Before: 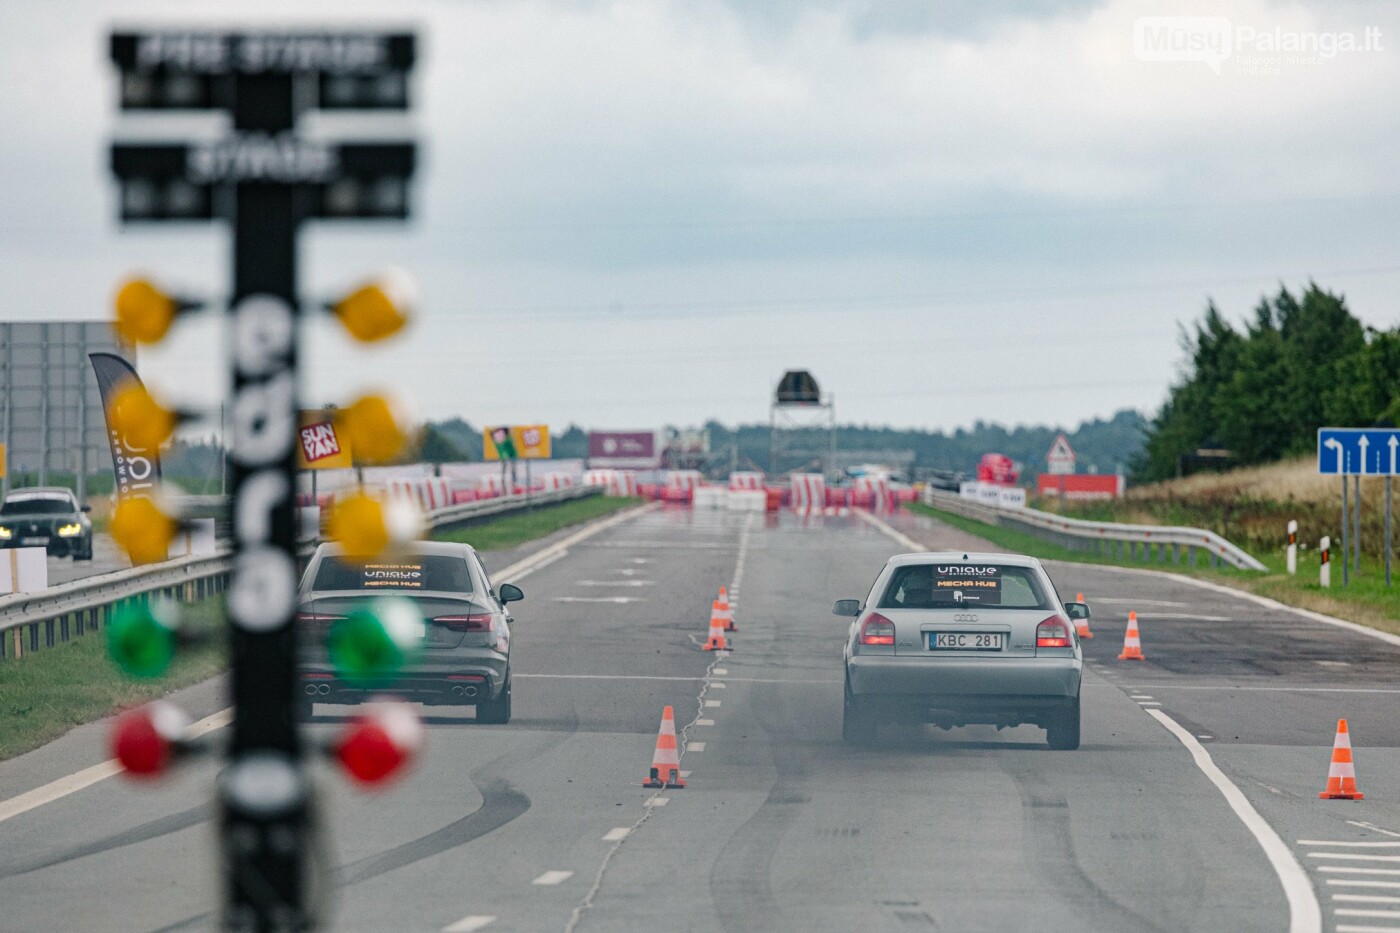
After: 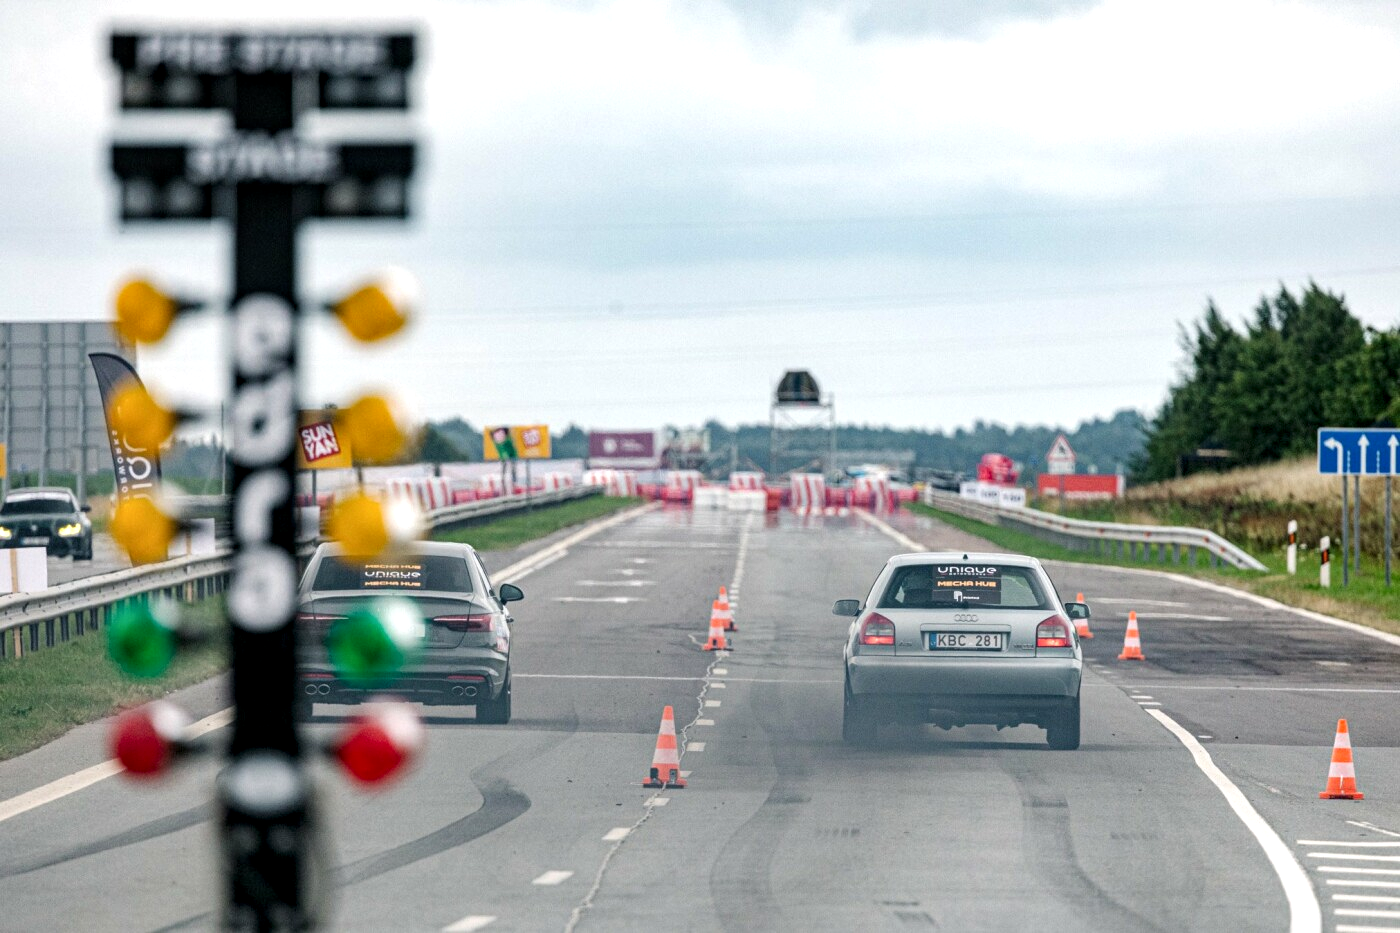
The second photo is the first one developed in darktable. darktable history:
local contrast: highlights 91%, shadows 79%
tone equalizer: -8 EV -0.381 EV, -7 EV -0.417 EV, -6 EV -0.368 EV, -5 EV -0.224 EV, -3 EV 0.233 EV, -2 EV 0.33 EV, -1 EV 0.402 EV, +0 EV 0.413 EV
